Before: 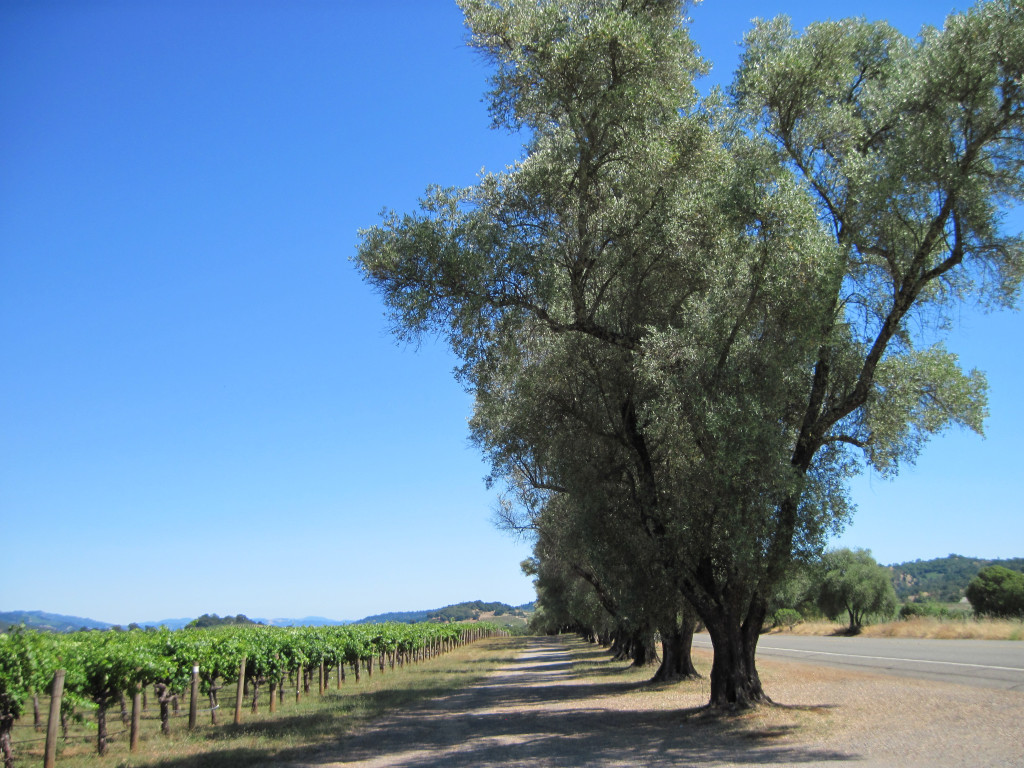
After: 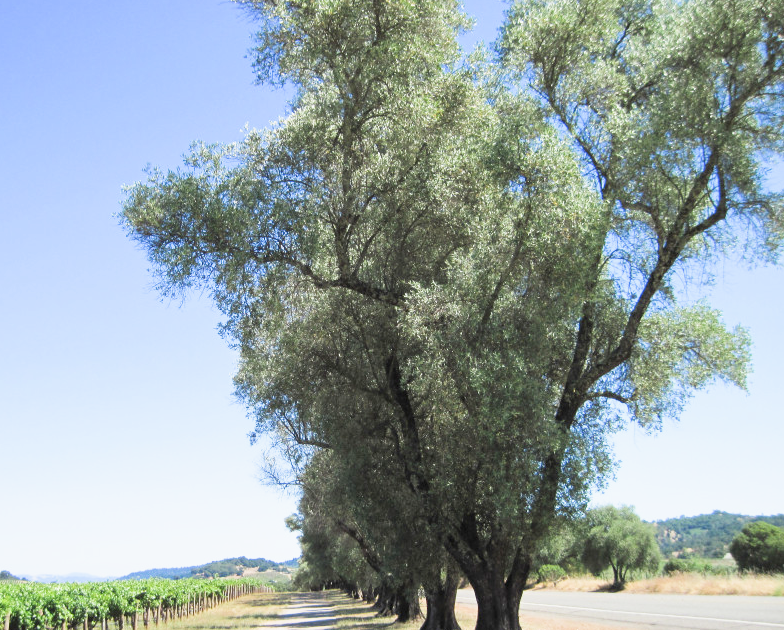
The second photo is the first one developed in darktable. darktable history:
crop: left 23.095%, top 5.827%, bottom 11.854%
sigmoid: contrast 1.22, skew 0.65
exposure: black level correction 0, exposure 1.2 EV, compensate highlight preservation false
